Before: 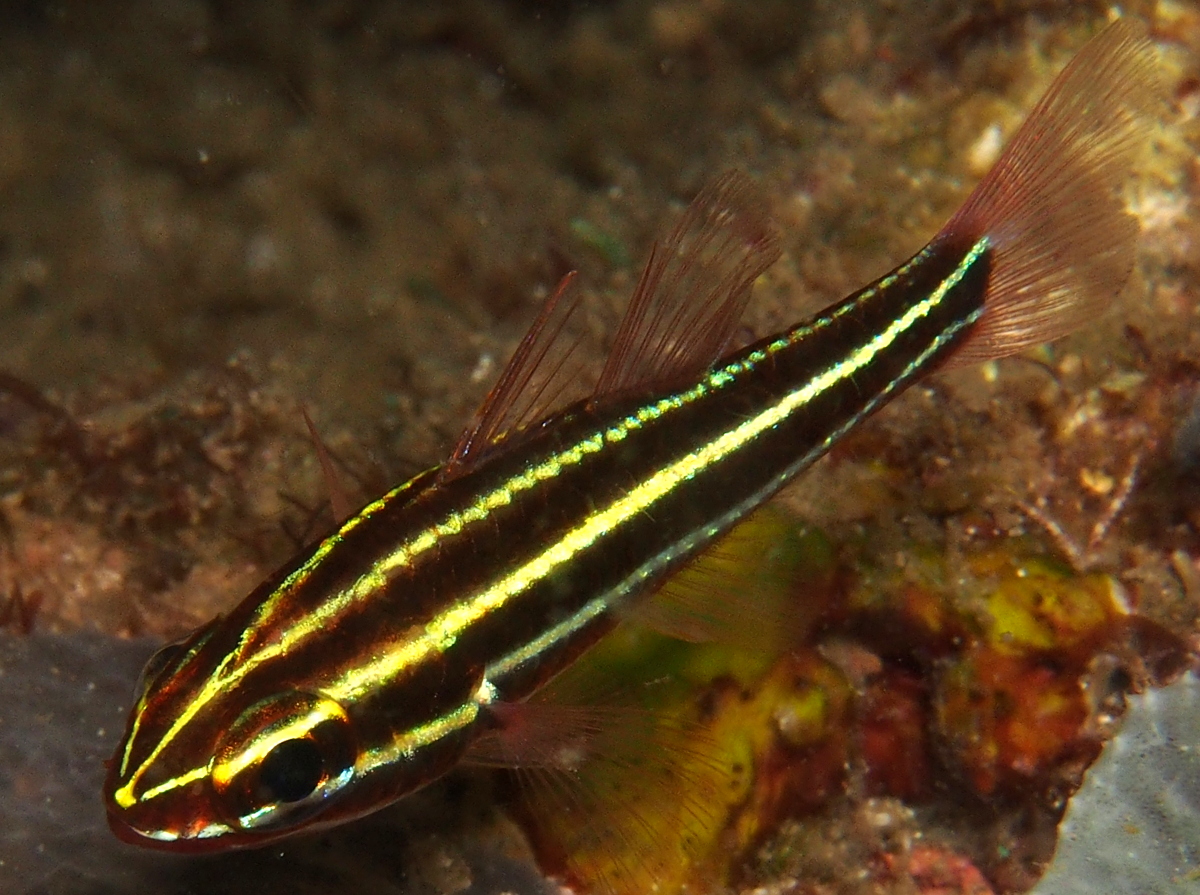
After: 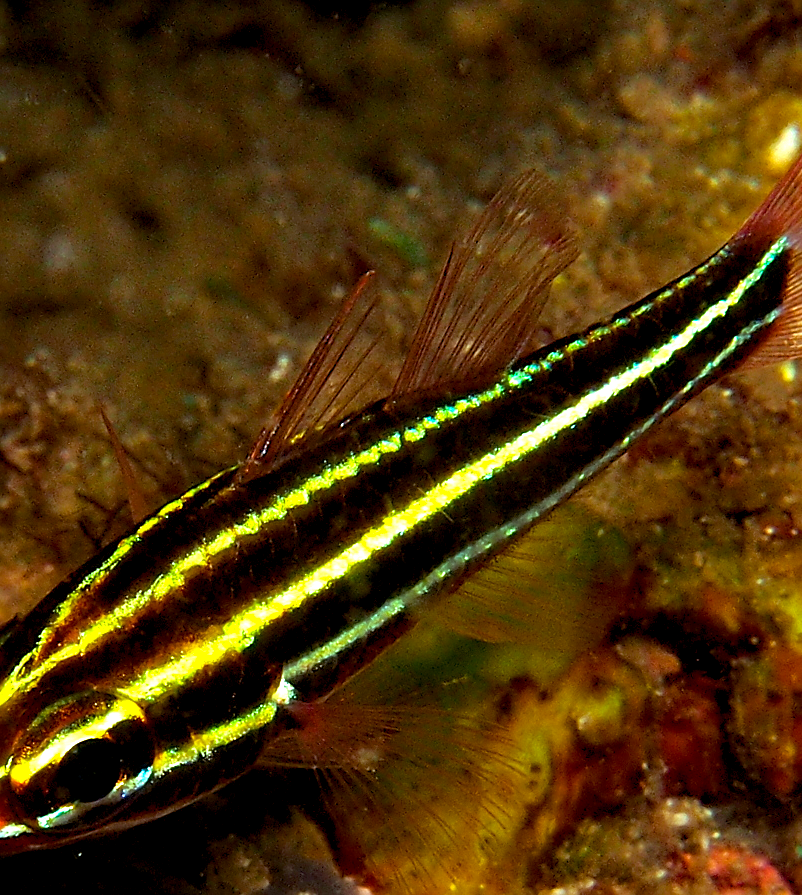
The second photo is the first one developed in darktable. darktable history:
crop: left 16.887%, right 16.238%
sharpen: on, module defaults
color balance rgb: highlights gain › luminance 15.164%, highlights gain › chroma 3.974%, highlights gain › hue 210.39°, global offset › luminance -0.883%, linear chroma grading › shadows -8.164%, linear chroma grading › global chroma 9.75%, perceptual saturation grading › global saturation 11.573%, perceptual brilliance grading › global brilliance 18.82%
haze removal: compatibility mode true, adaptive false
